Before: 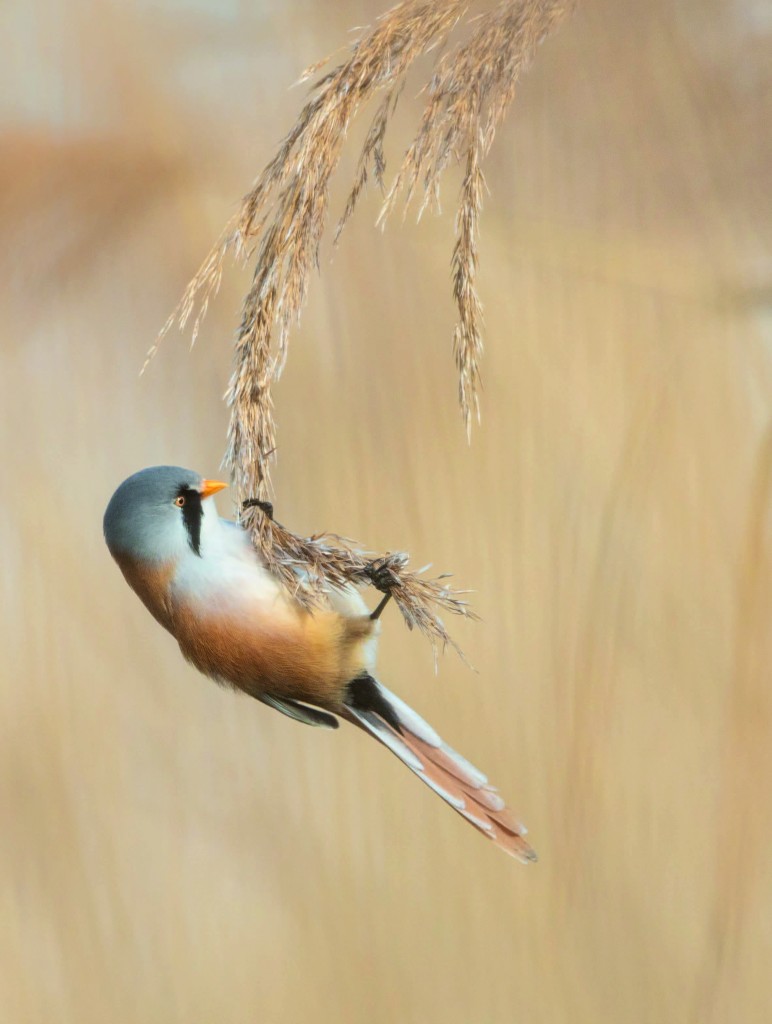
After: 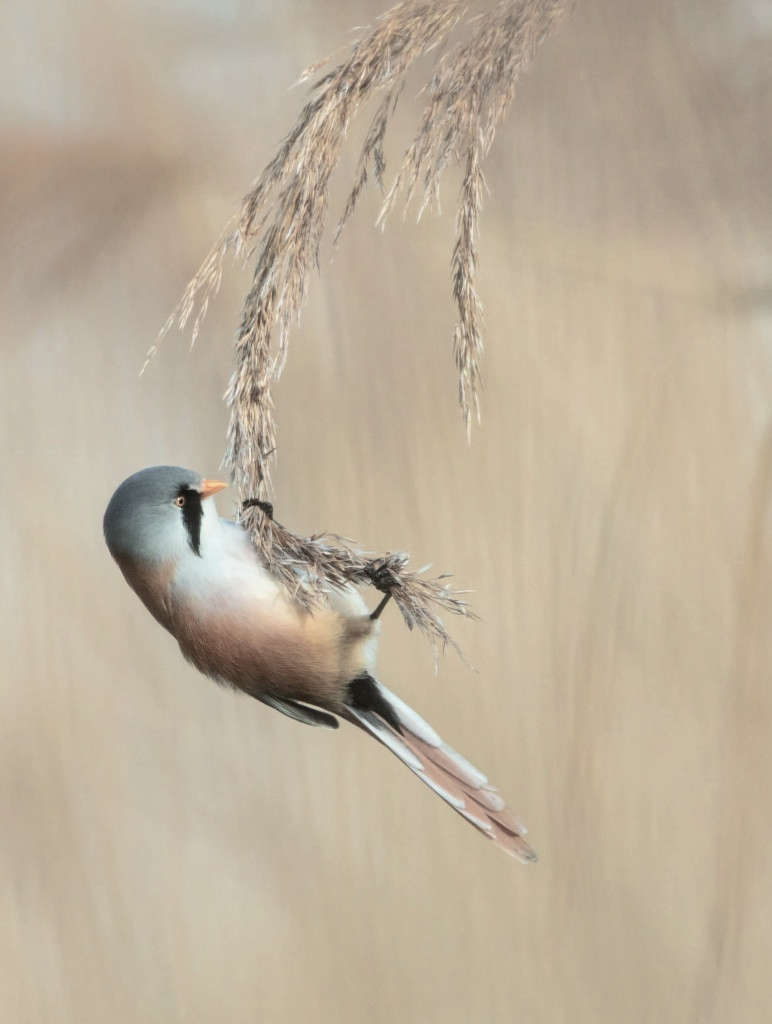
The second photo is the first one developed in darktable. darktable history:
color balance rgb: perceptual saturation grading › global saturation -29.07%, perceptual saturation grading › highlights -20.935%, perceptual saturation grading › mid-tones -23.55%, perceptual saturation grading › shadows -24.093%, global vibrance 20%
